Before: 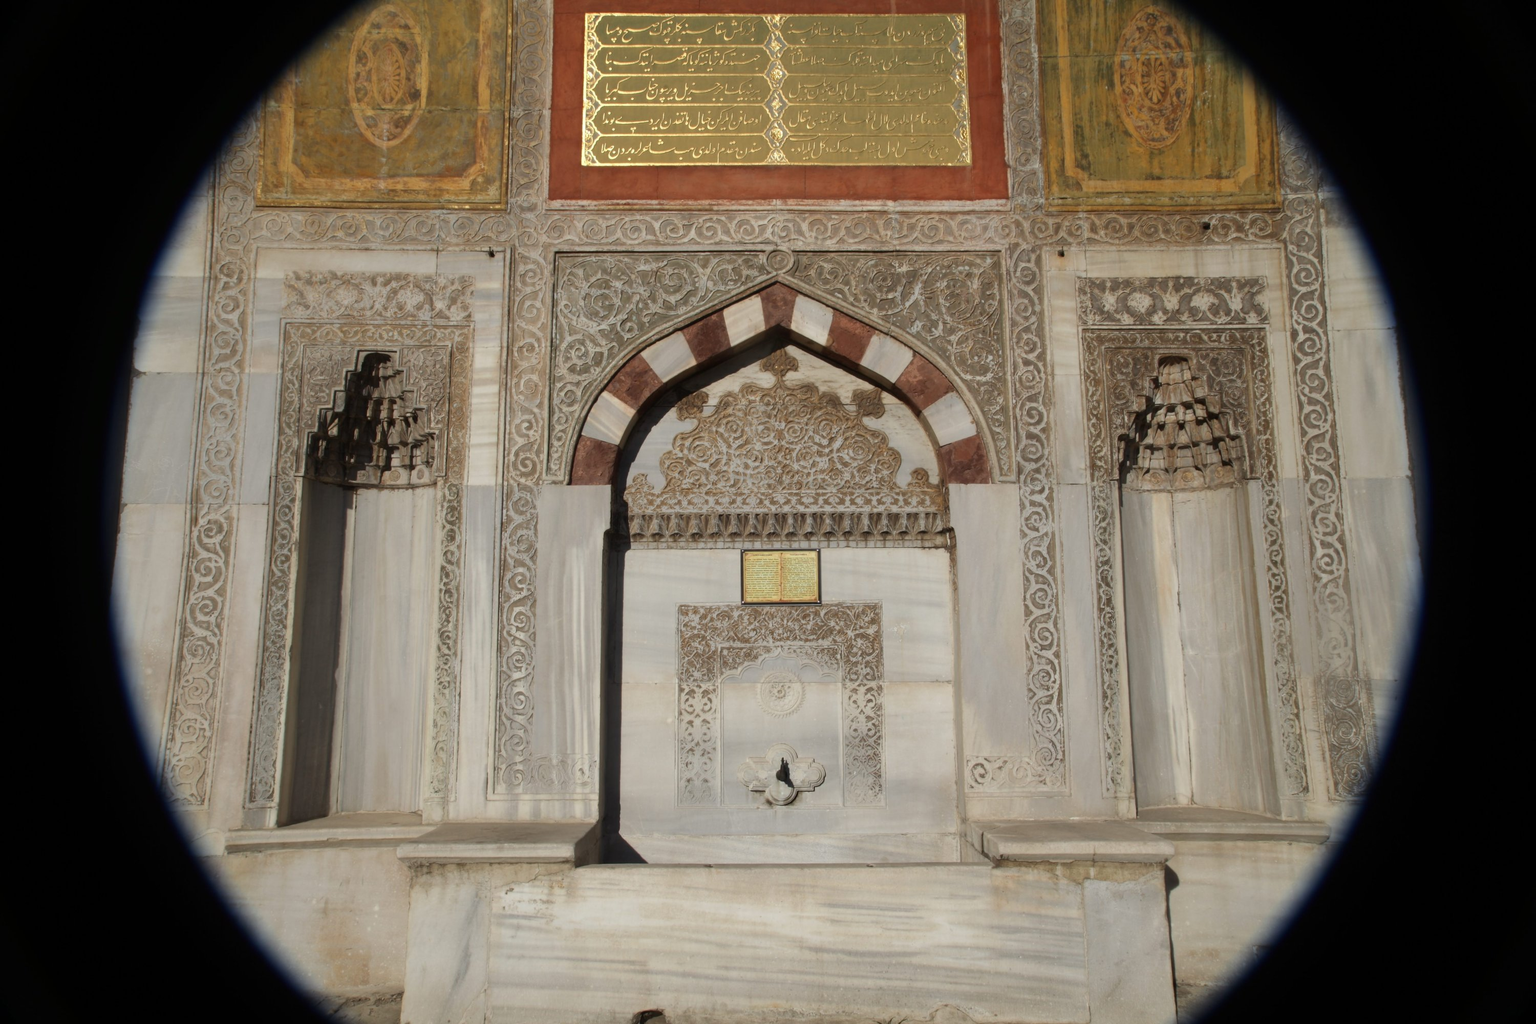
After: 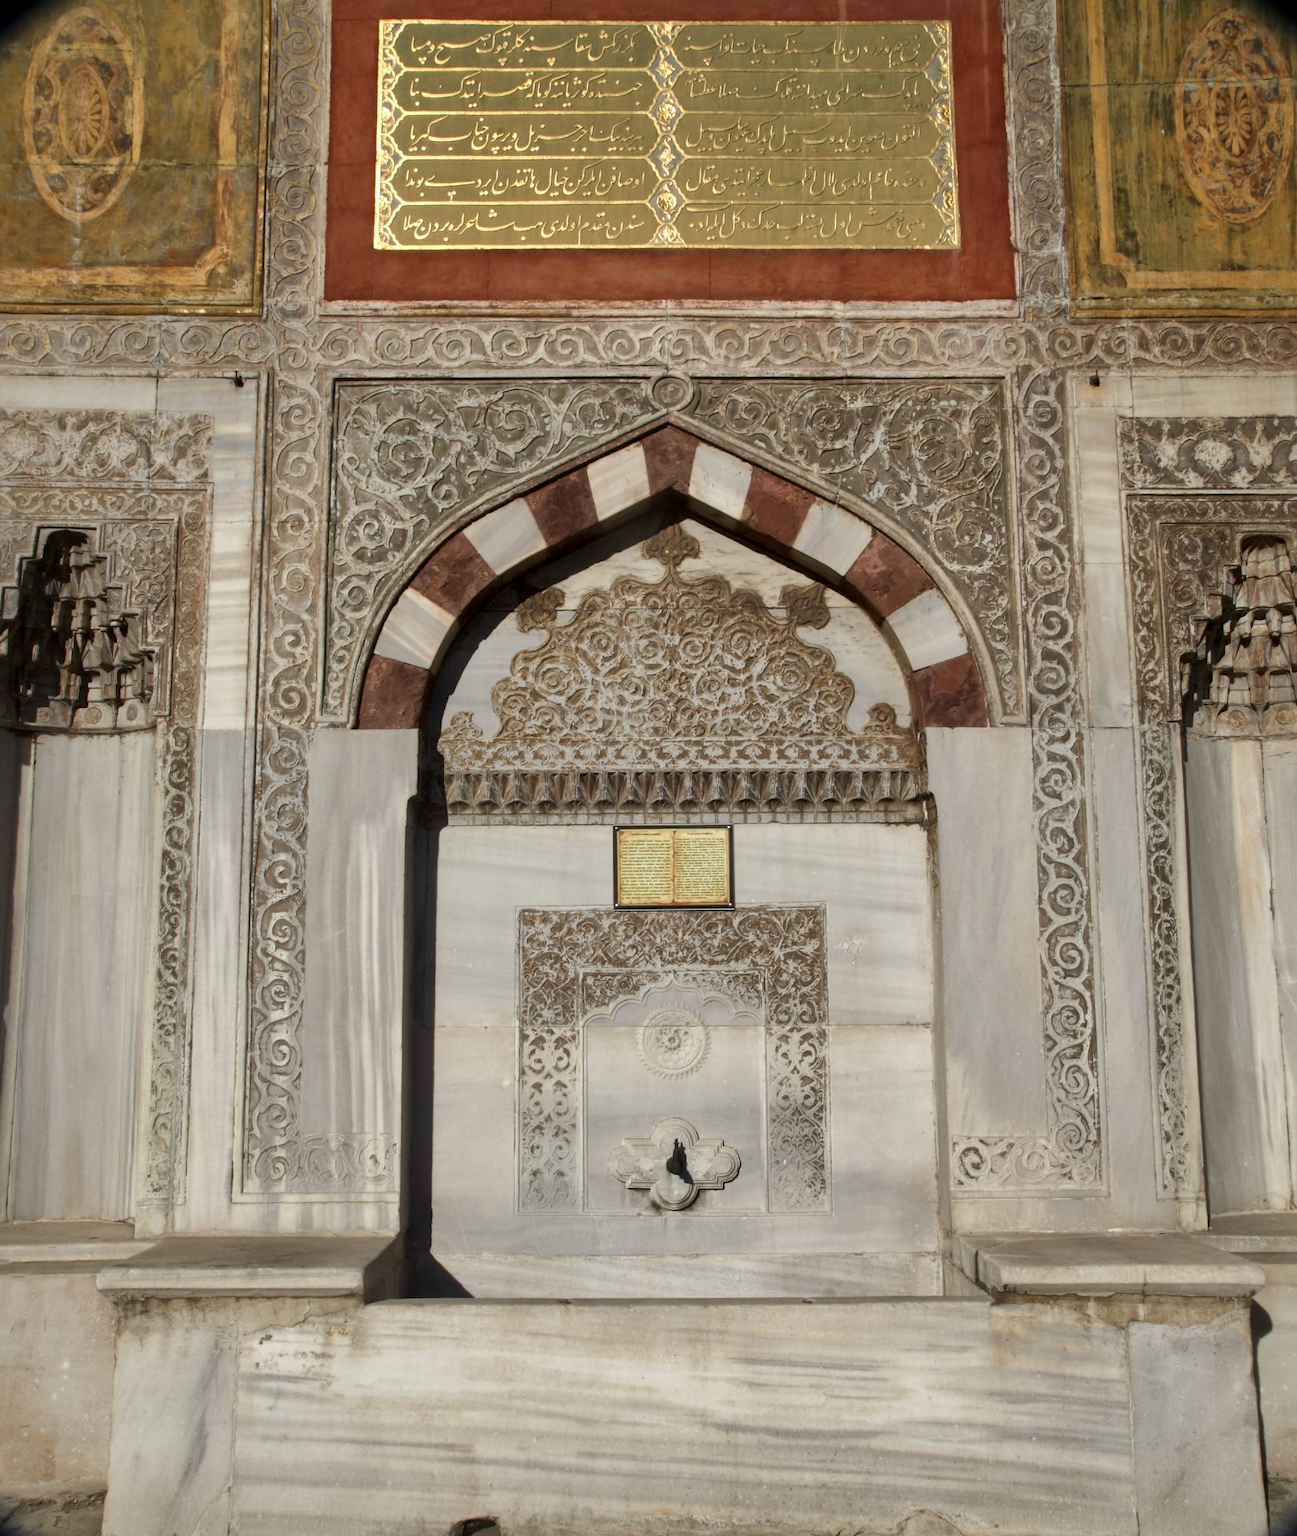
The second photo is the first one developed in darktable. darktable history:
local contrast: mode bilateral grid, contrast 20, coarseness 50, detail 150%, midtone range 0.2
crop: left 21.674%, right 22.086%
